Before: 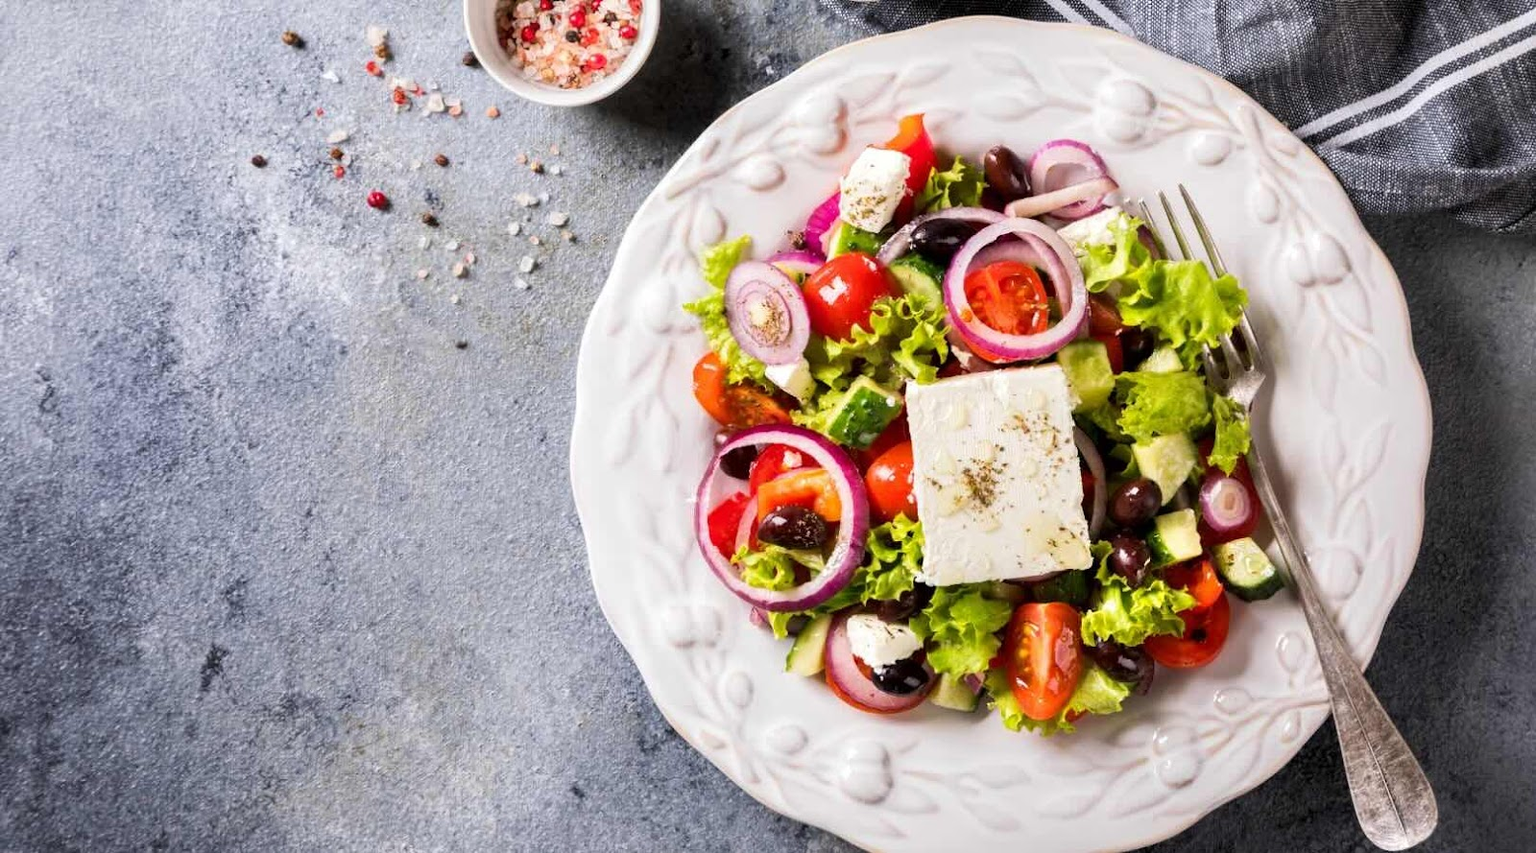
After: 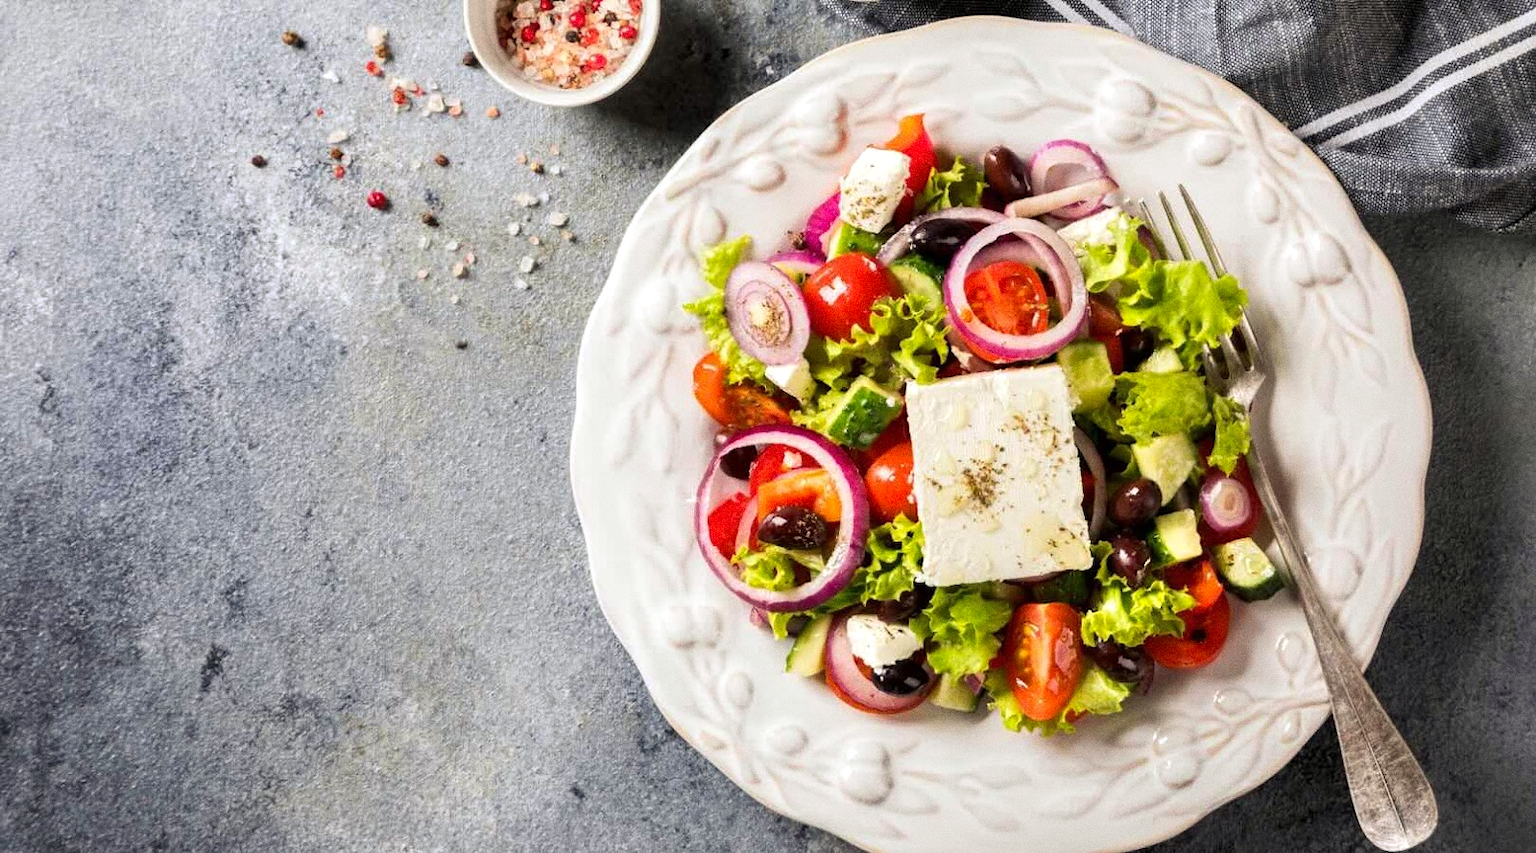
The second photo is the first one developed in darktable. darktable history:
white balance: emerald 1
grain: strength 26%
levels: levels [0, 0.492, 0.984]
rgb curve: curves: ch2 [(0, 0) (0.567, 0.512) (1, 1)], mode RGB, independent channels
